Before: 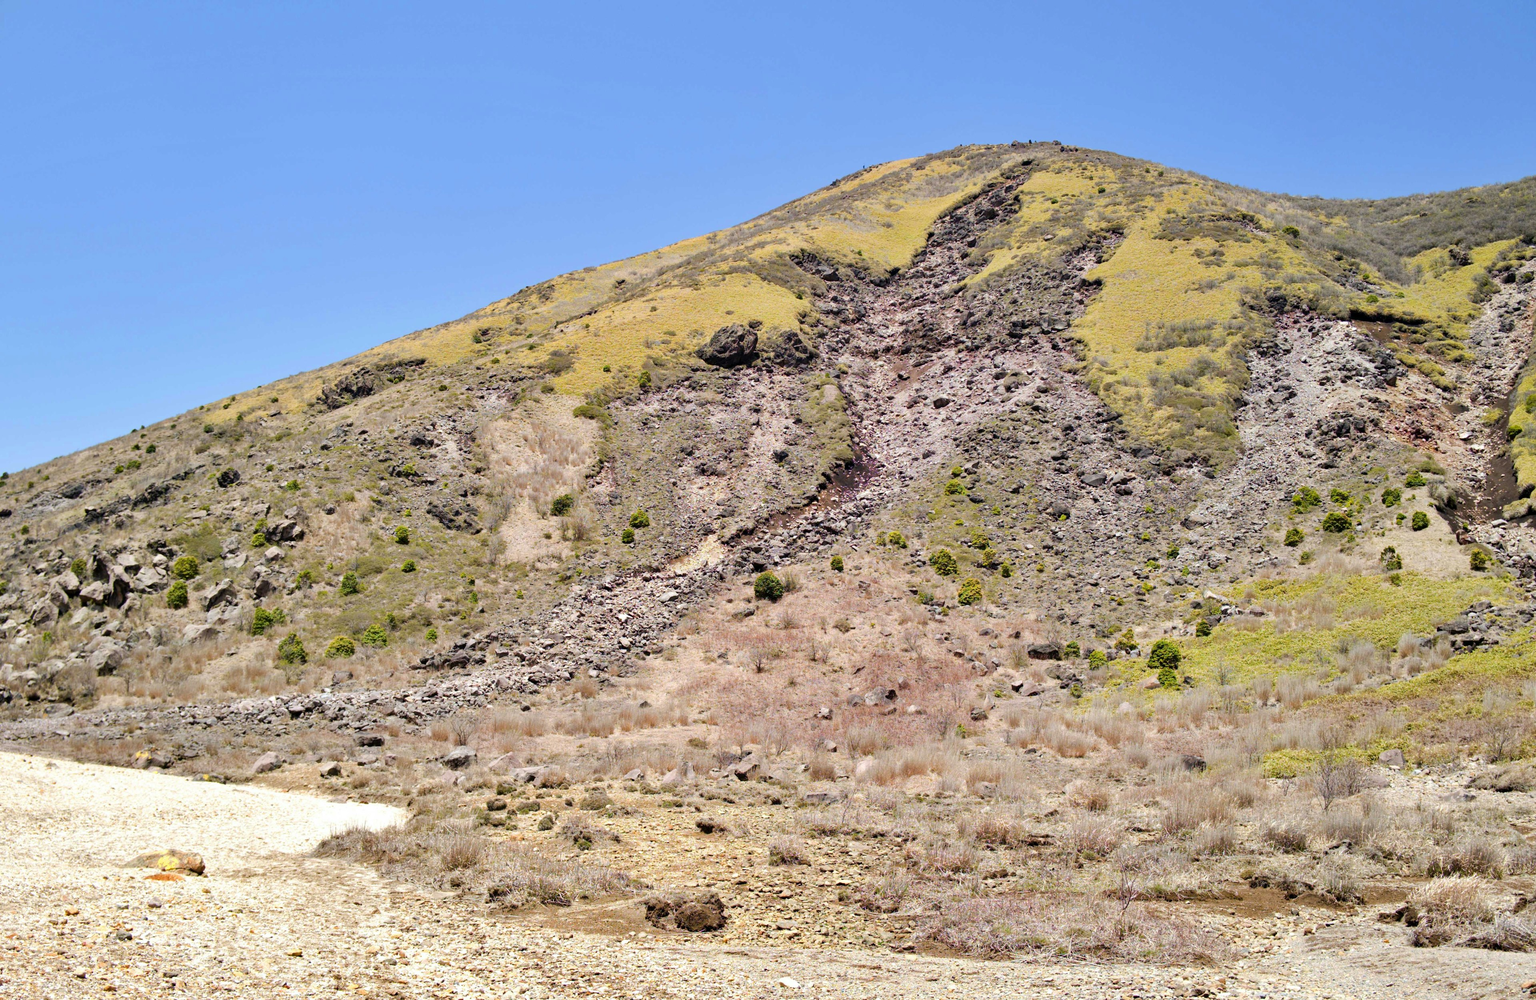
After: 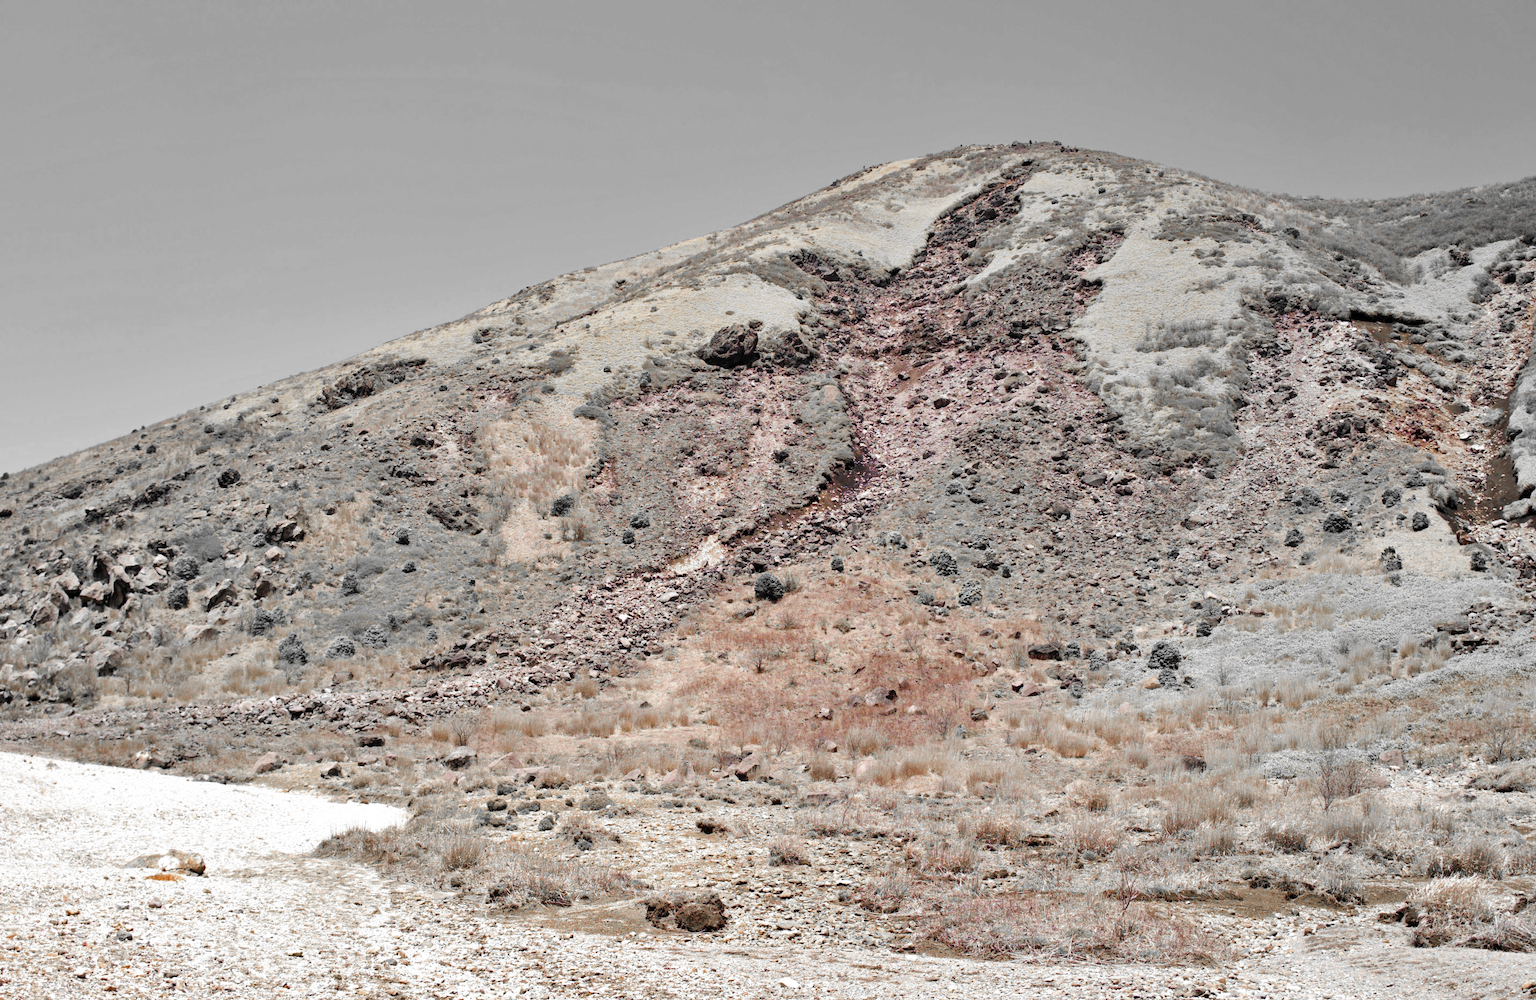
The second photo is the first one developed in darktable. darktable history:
exposure: compensate exposure bias true, compensate highlight preservation false
color zones: curves: ch0 [(0, 0.497) (0.096, 0.361) (0.221, 0.538) (0.429, 0.5) (0.571, 0.5) (0.714, 0.5) (0.857, 0.5) (1, 0.497)]; ch1 [(0, 0.5) (0.143, 0.5) (0.257, -0.002) (0.429, 0.04) (0.571, -0.001) (0.714, -0.015) (0.857, 0.024) (1, 0.5)]
